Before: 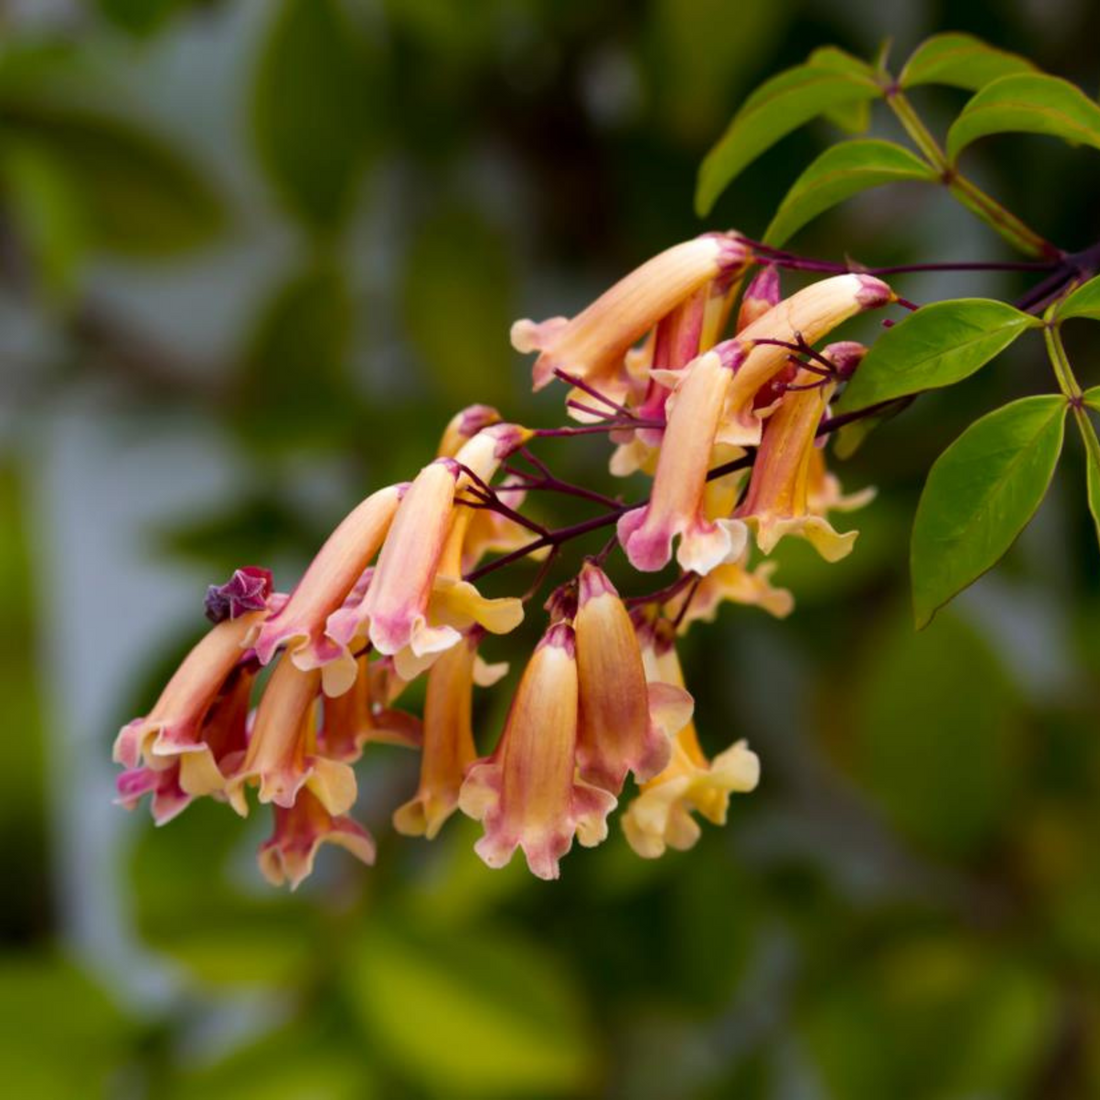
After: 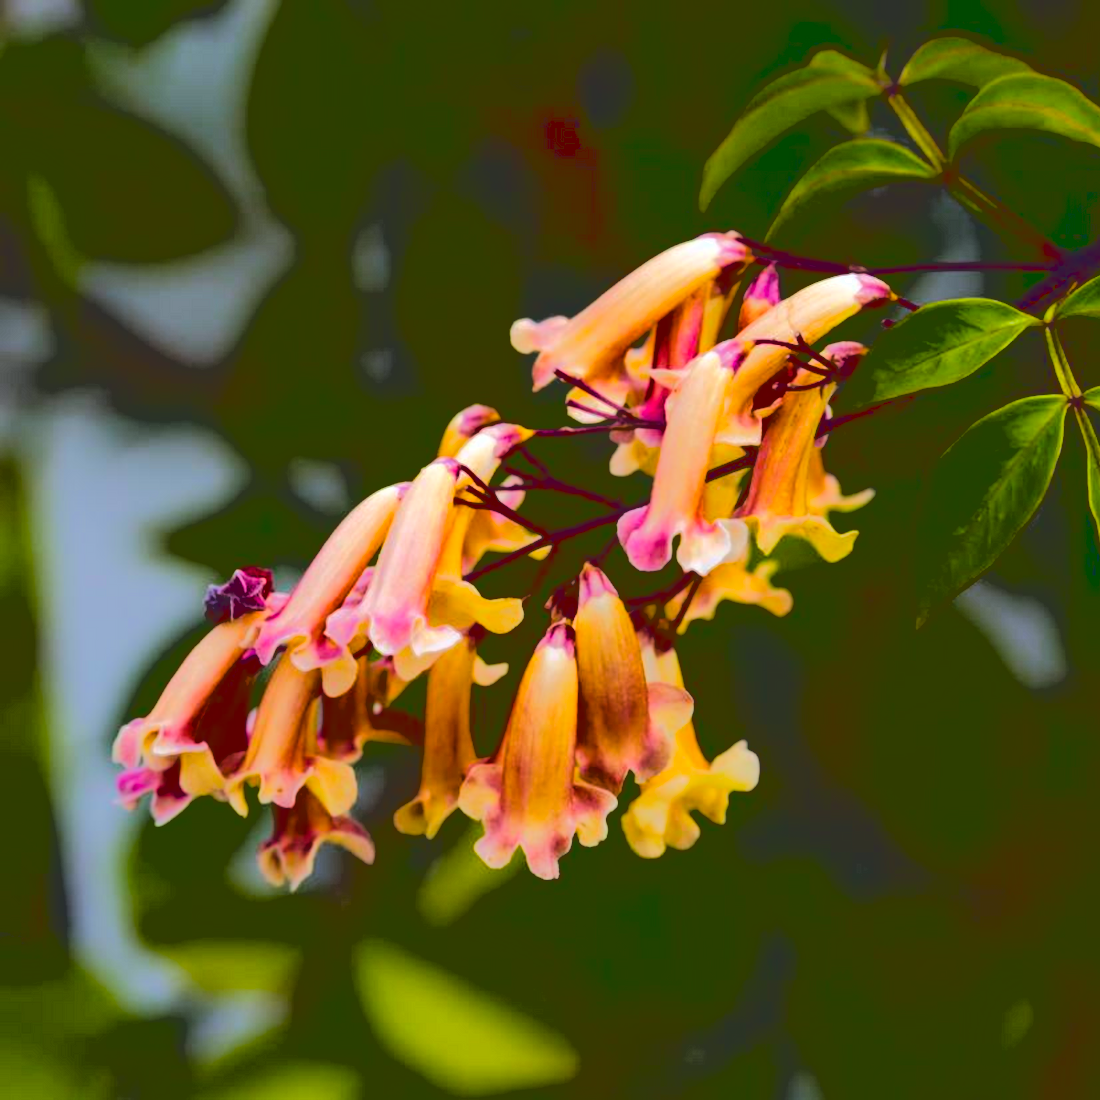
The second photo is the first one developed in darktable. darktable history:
base curve: curves: ch0 [(0.065, 0.026) (0.236, 0.358) (0.53, 0.546) (0.777, 0.841) (0.924, 0.992)], preserve colors average RGB
color balance rgb: perceptual saturation grading › global saturation 25%, global vibrance 20%
white balance: red 0.976, blue 1.04
